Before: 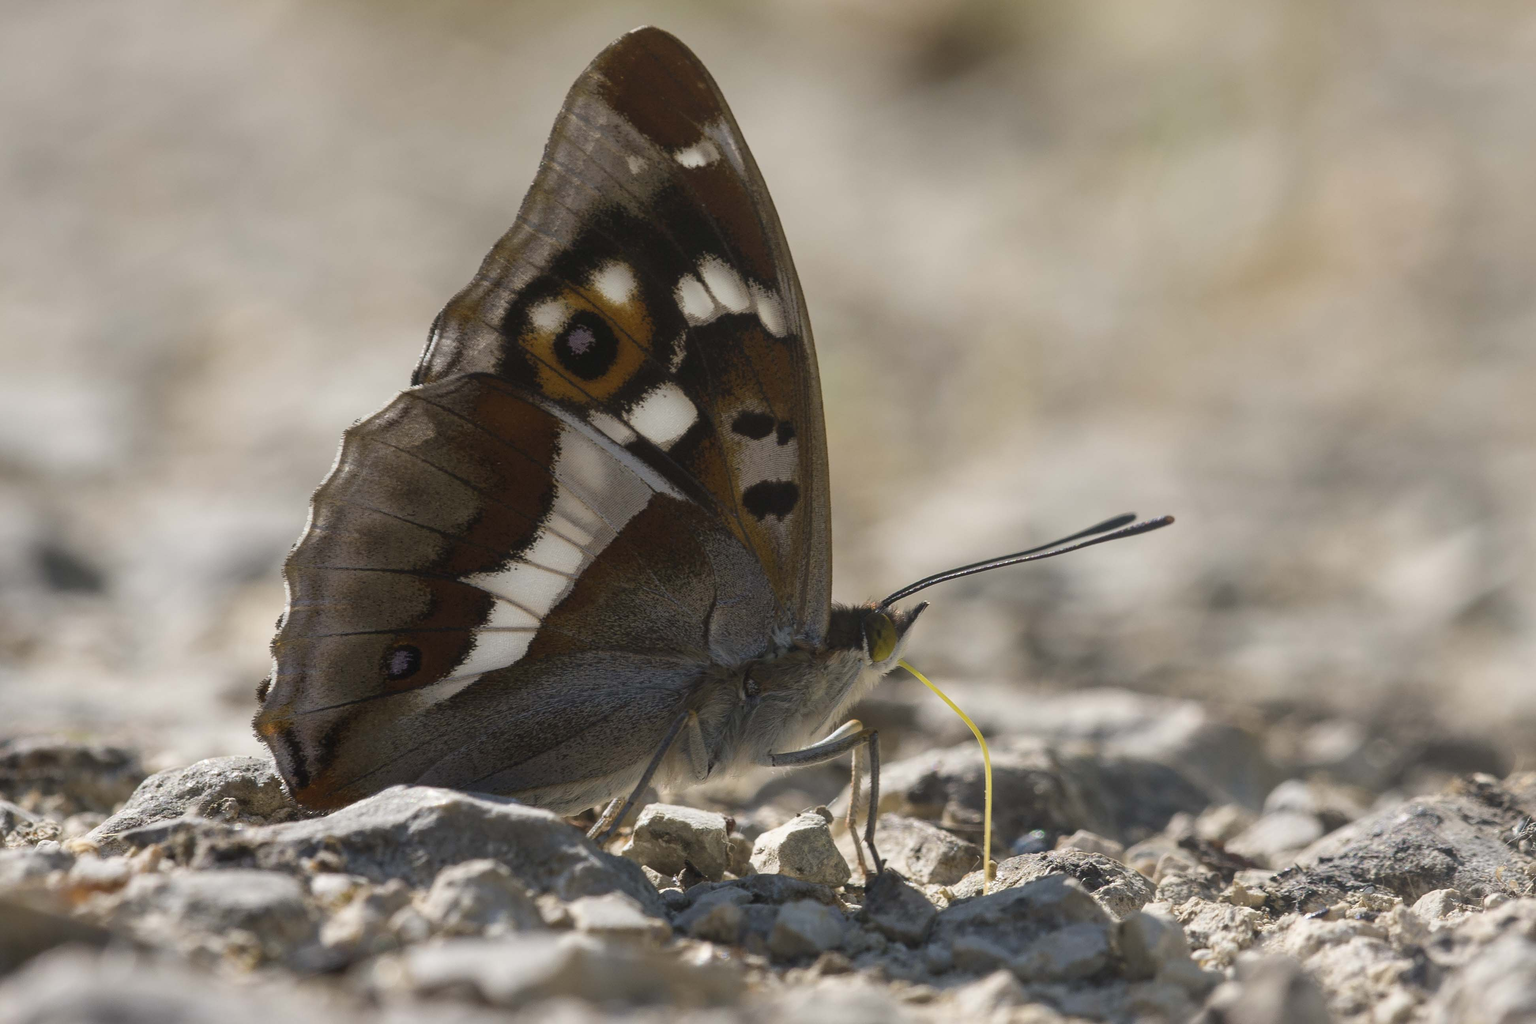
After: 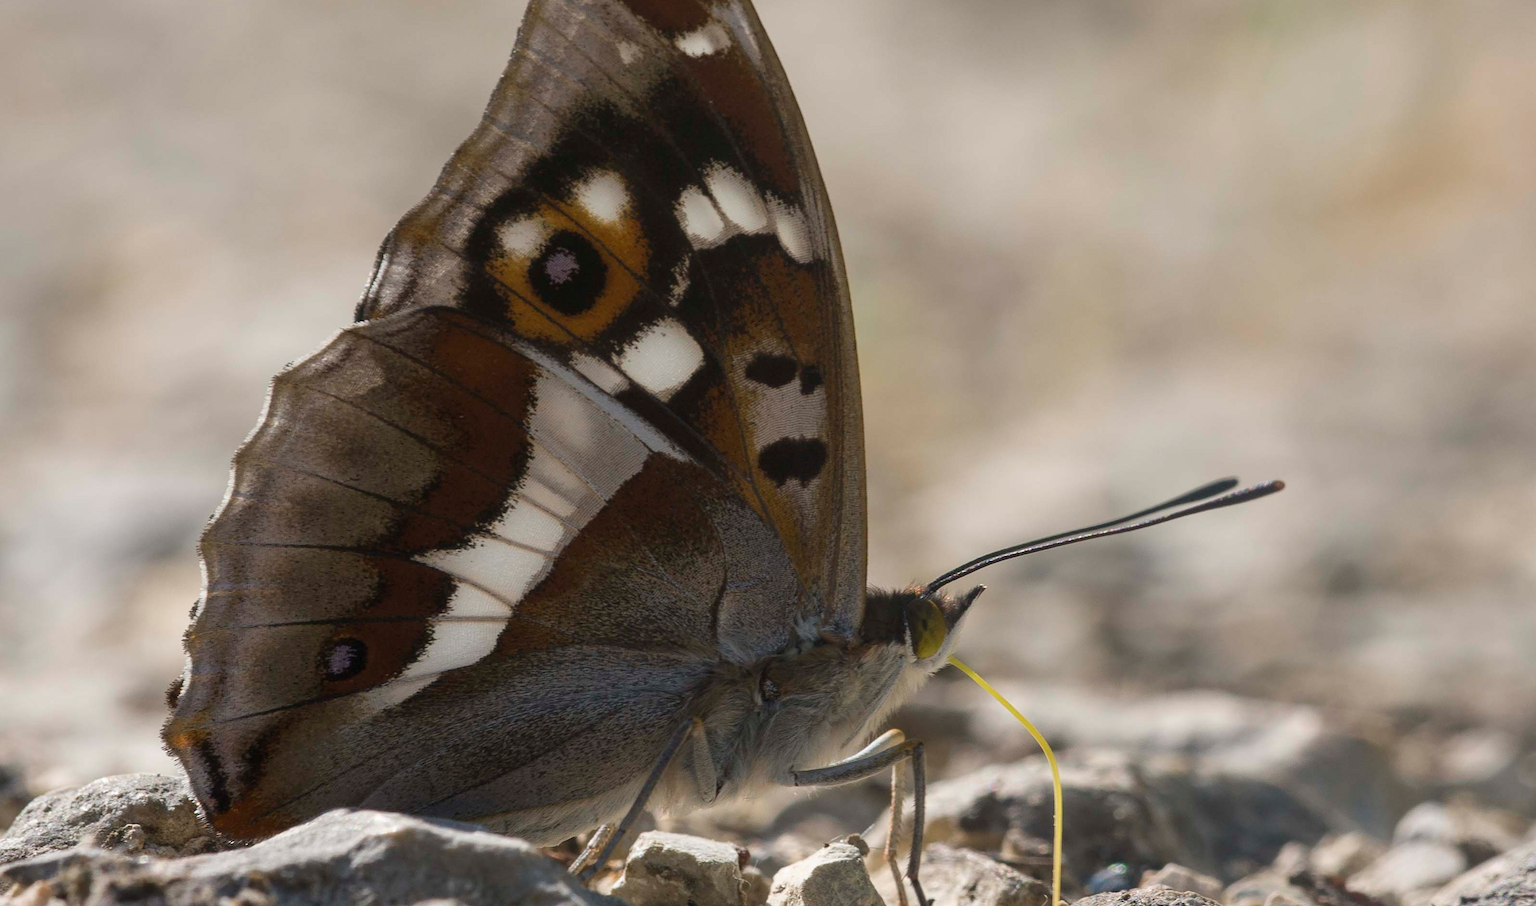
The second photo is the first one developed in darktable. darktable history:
crop: left 7.849%, top 11.919%, right 10.102%, bottom 15.428%
